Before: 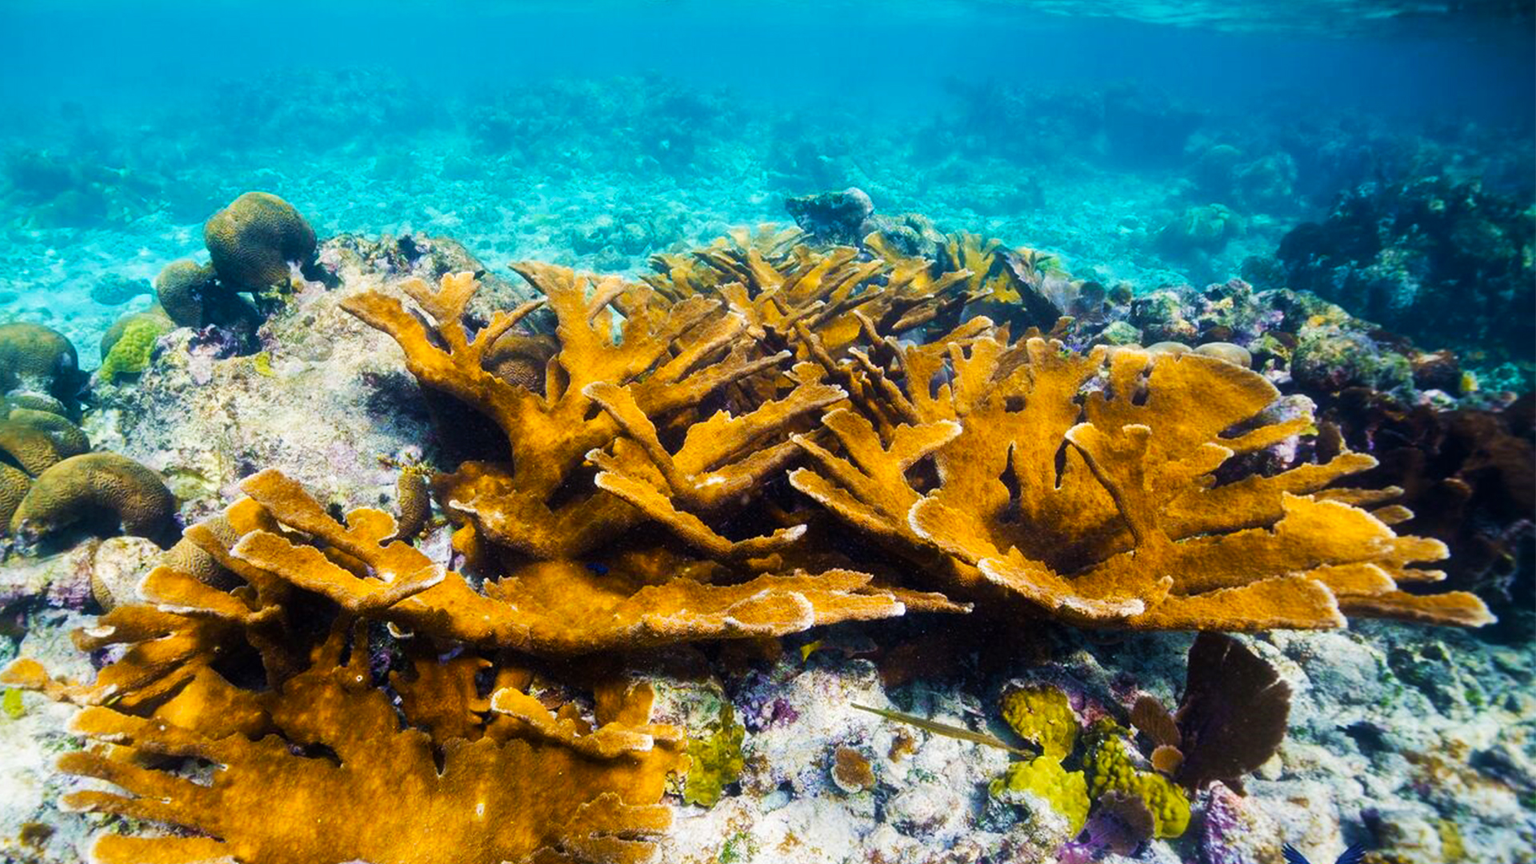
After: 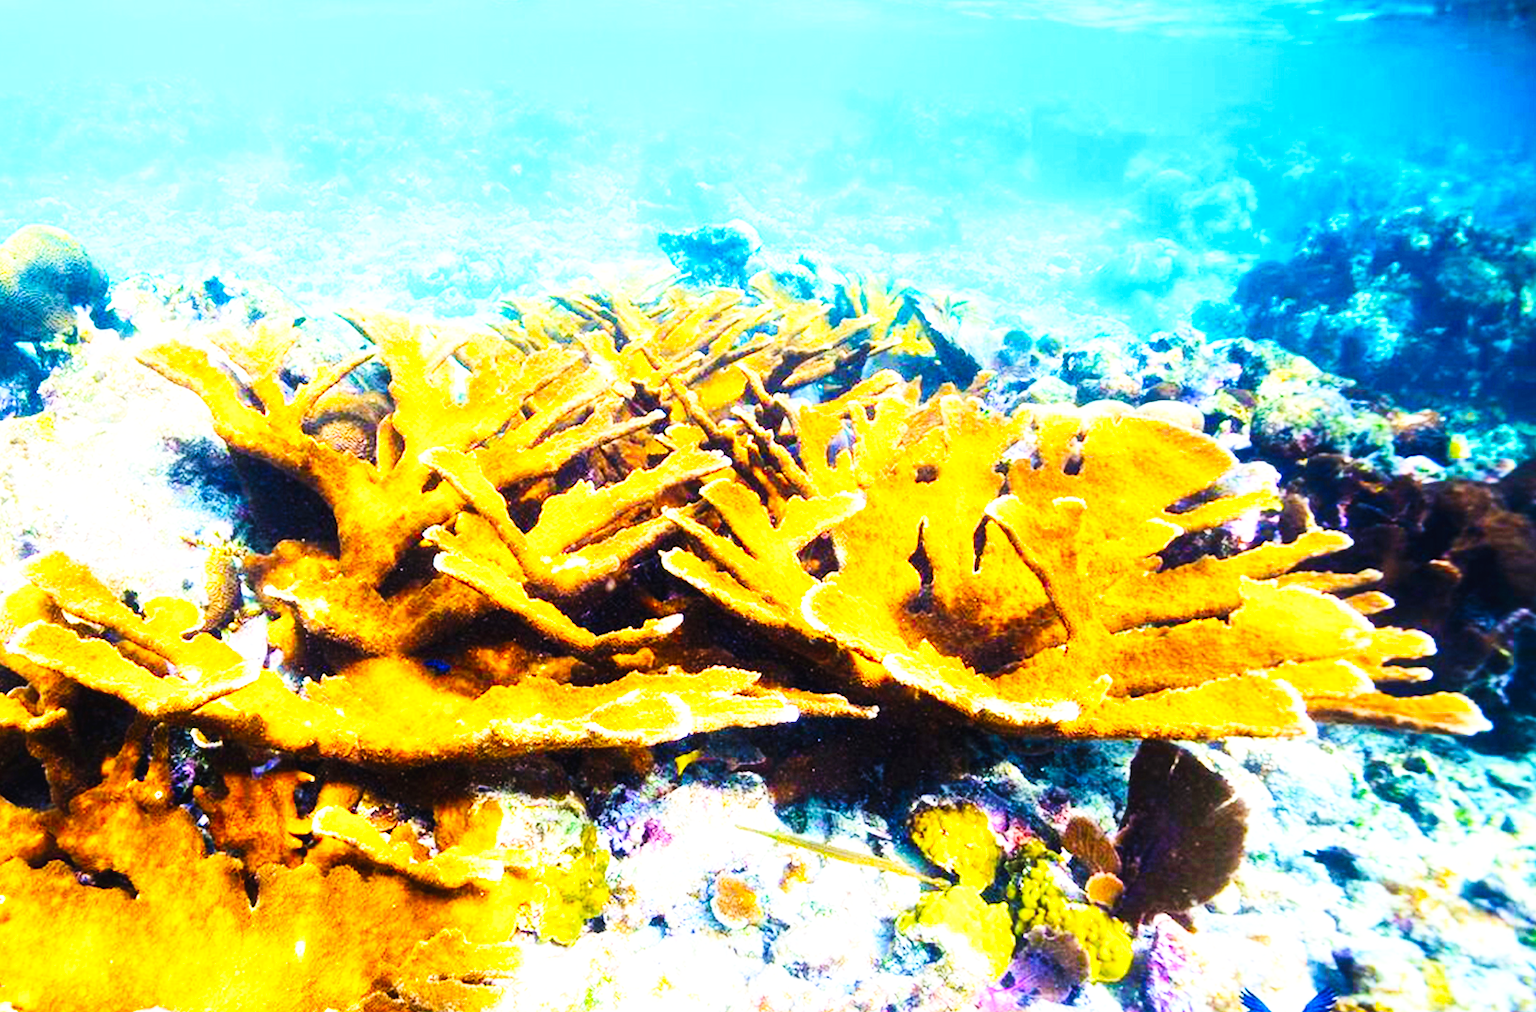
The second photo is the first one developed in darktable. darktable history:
exposure: black level correction 0, exposure 0.7 EV, compensate exposure bias true, compensate highlight preservation false
base curve: curves: ch0 [(0, 0.003) (0.001, 0.002) (0.006, 0.004) (0.02, 0.022) (0.048, 0.086) (0.094, 0.234) (0.162, 0.431) (0.258, 0.629) (0.385, 0.8) (0.548, 0.918) (0.751, 0.988) (1, 1)], preserve colors none
contrast brightness saturation: contrast 0.2, brightness 0.16, saturation 0.22
crop and rotate: left 14.584%
